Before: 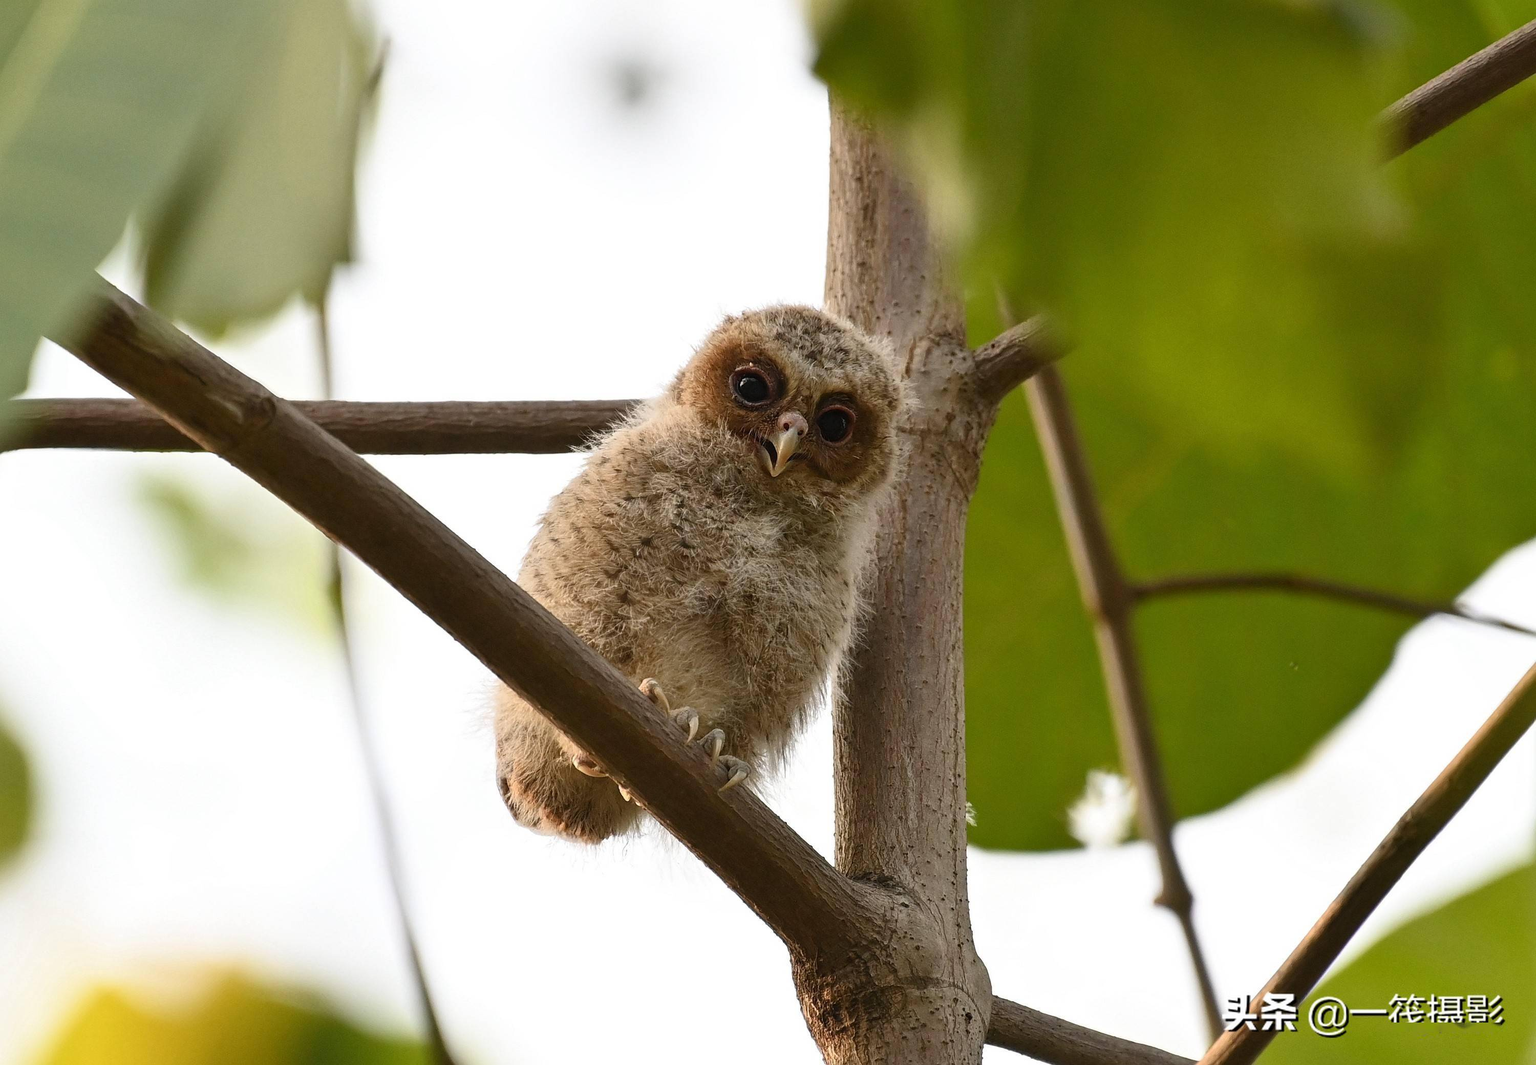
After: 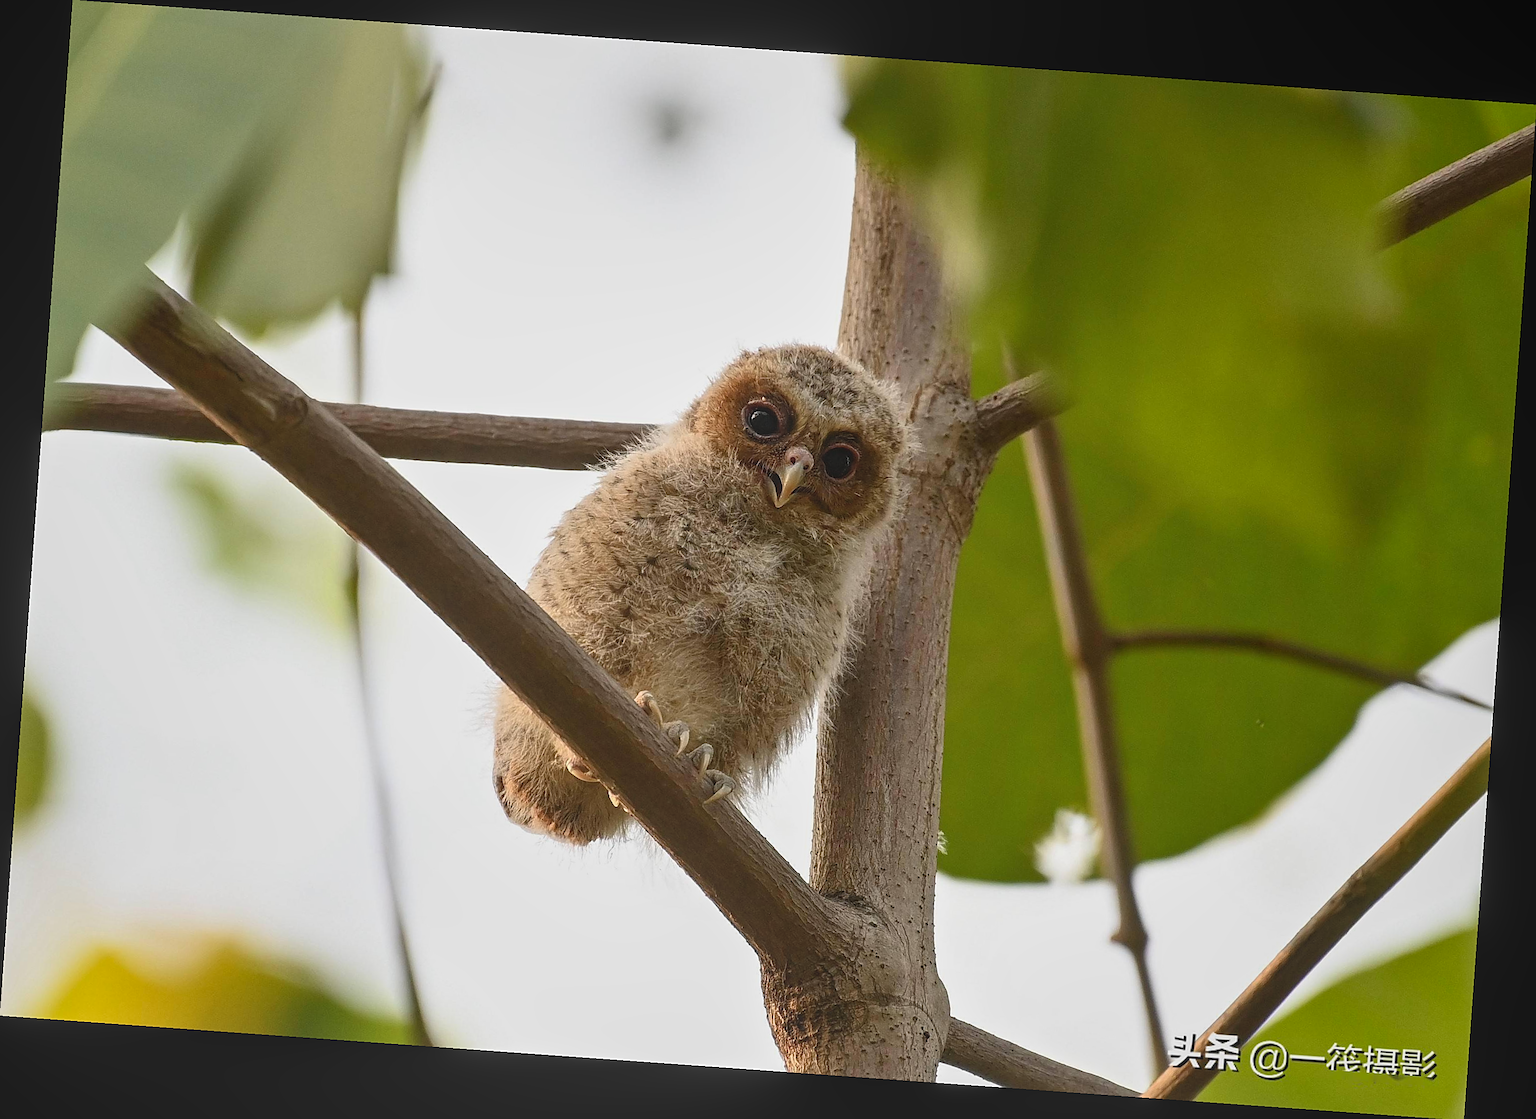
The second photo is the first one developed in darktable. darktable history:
sharpen: on, module defaults
rotate and perspective: rotation 4.1°, automatic cropping off
local contrast: highlights 48%, shadows 0%, detail 100%
